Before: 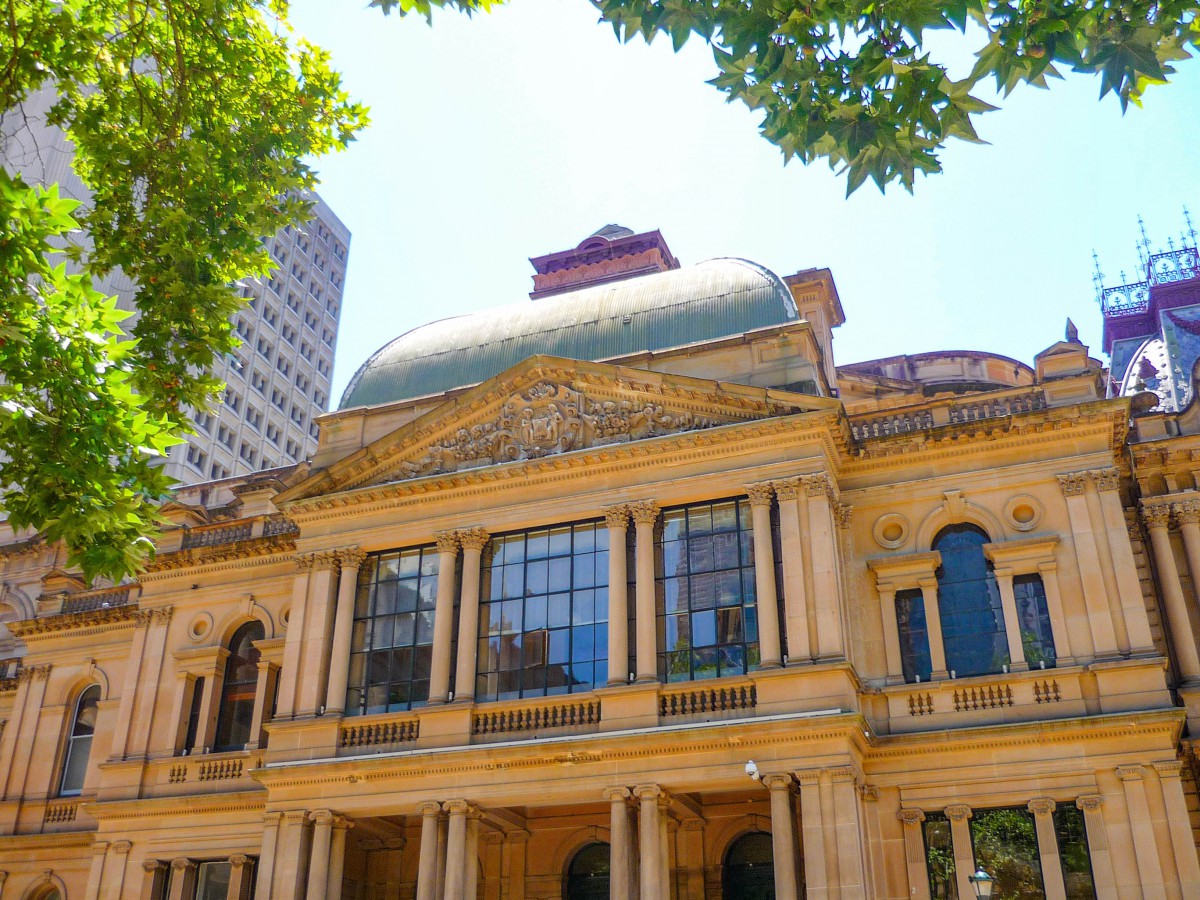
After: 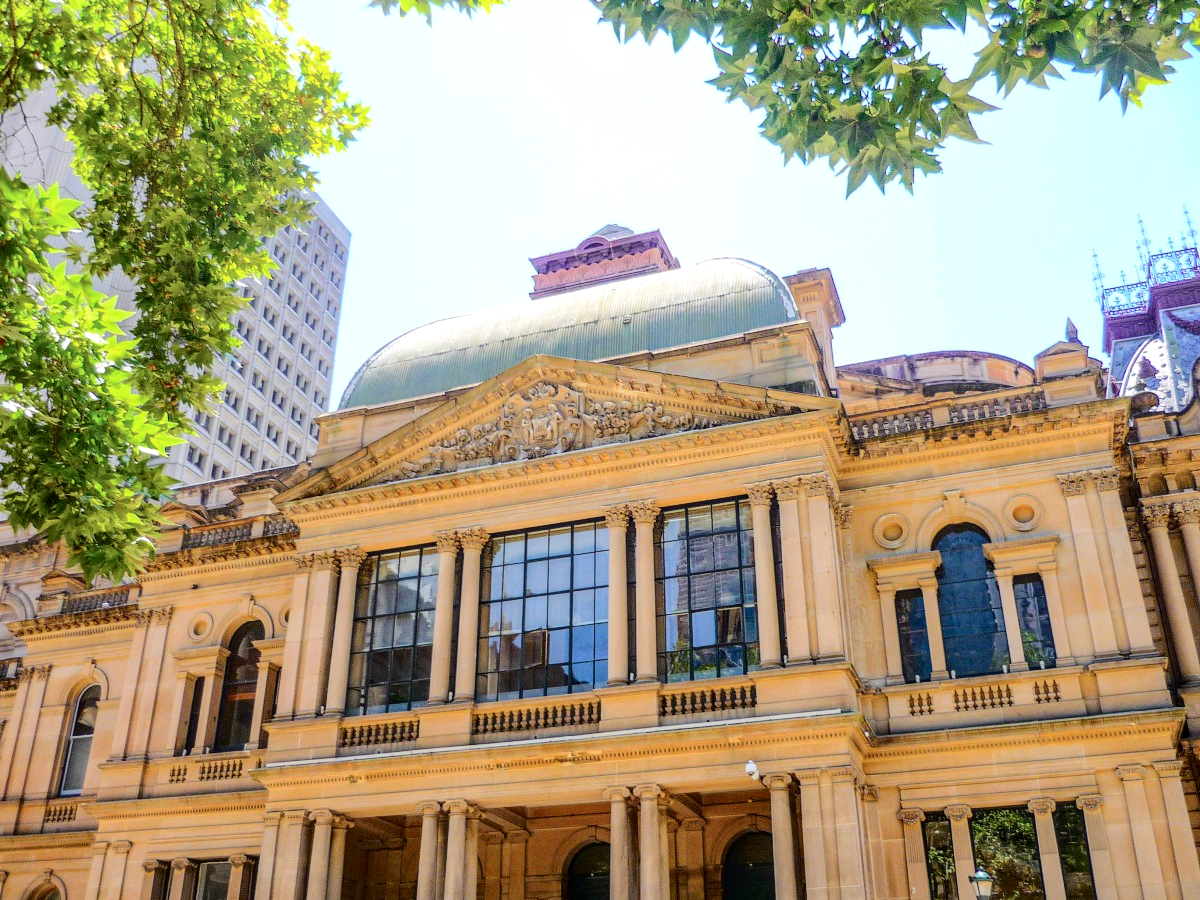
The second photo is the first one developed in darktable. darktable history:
local contrast: on, module defaults
shadows and highlights: shadows -68.44, highlights 35.31, soften with gaussian
tone curve: curves: ch0 [(0, 0) (0.003, 0.036) (0.011, 0.039) (0.025, 0.039) (0.044, 0.043) (0.069, 0.05) (0.1, 0.072) (0.136, 0.102) (0.177, 0.144) (0.224, 0.204) (0.277, 0.288) (0.335, 0.384) (0.399, 0.477) (0.468, 0.575) (0.543, 0.652) (0.623, 0.724) (0.709, 0.785) (0.801, 0.851) (0.898, 0.915) (1, 1)], color space Lab, independent channels
